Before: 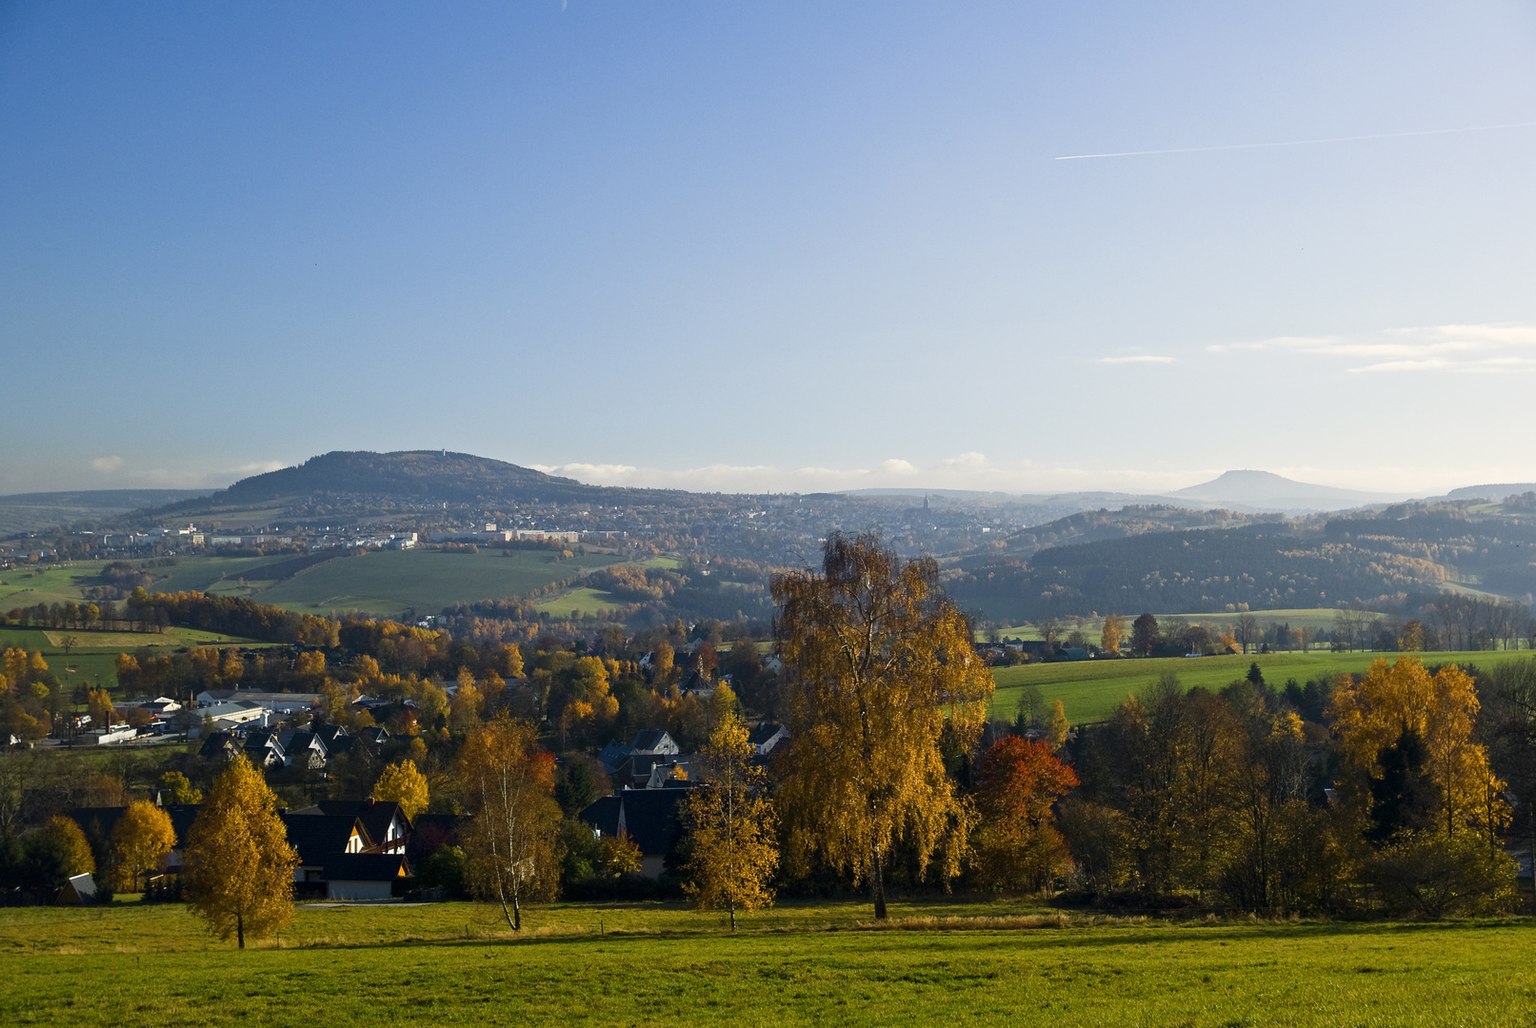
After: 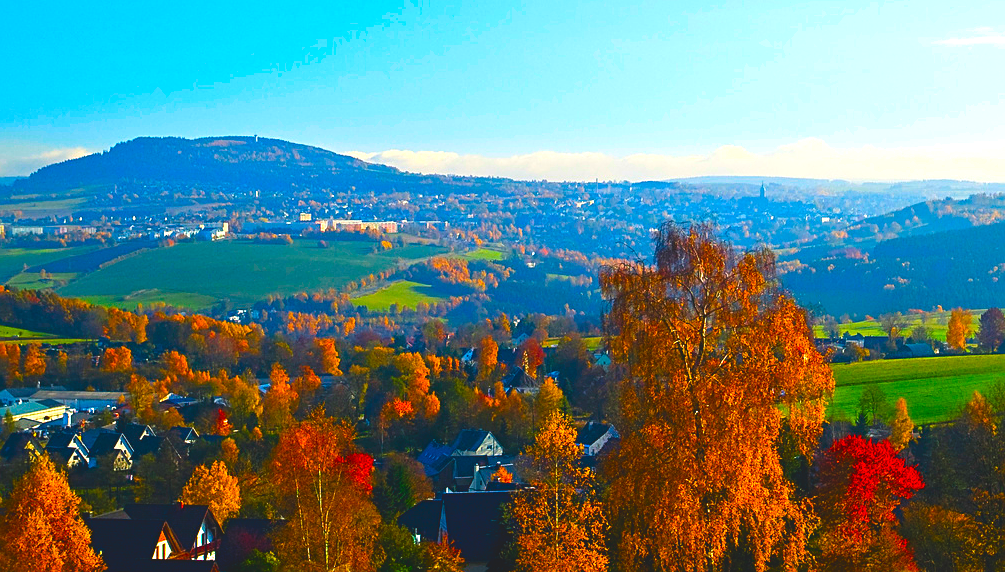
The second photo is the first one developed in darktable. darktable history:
crop: left 13.067%, top 31.244%, right 24.595%, bottom 15.775%
sharpen: on, module defaults
exposure: black level correction 0, exposure 0.5 EV, compensate exposure bias true, compensate highlight preservation false
tone equalizer: edges refinement/feathering 500, mask exposure compensation -1.57 EV, preserve details no
local contrast: mode bilateral grid, contrast 100, coarseness 100, detail 91%, midtone range 0.2
color balance rgb: power › hue 325.93°, global offset › luminance 1.466%, perceptual saturation grading › global saturation 29.916%, global vibrance 20%
color correction: highlights b* -0.009, saturation 2.16
